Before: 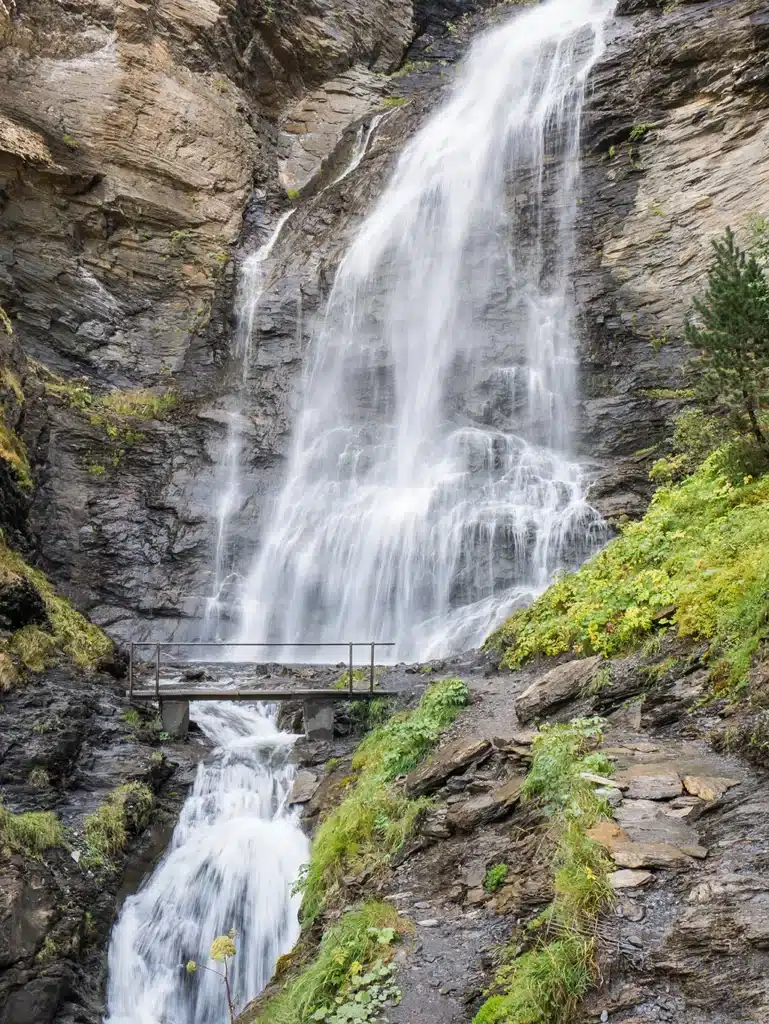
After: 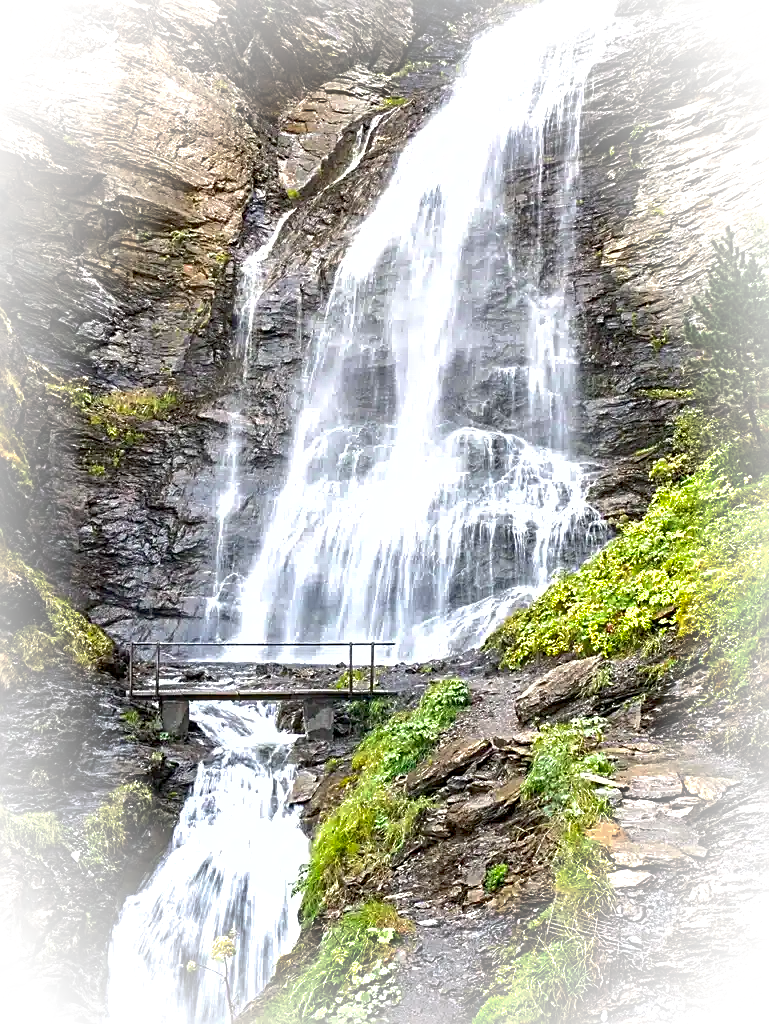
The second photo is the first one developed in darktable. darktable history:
shadows and highlights: on, module defaults
contrast brightness saturation: contrast 0.067, brightness -0.139, saturation 0.114
sharpen: radius 2.624, amount 0.7
exposure: black level correction 0, exposure 0.699 EV, compensate highlight preservation false
vignetting: brightness 0.989, saturation -0.493, automatic ratio true, unbound false
